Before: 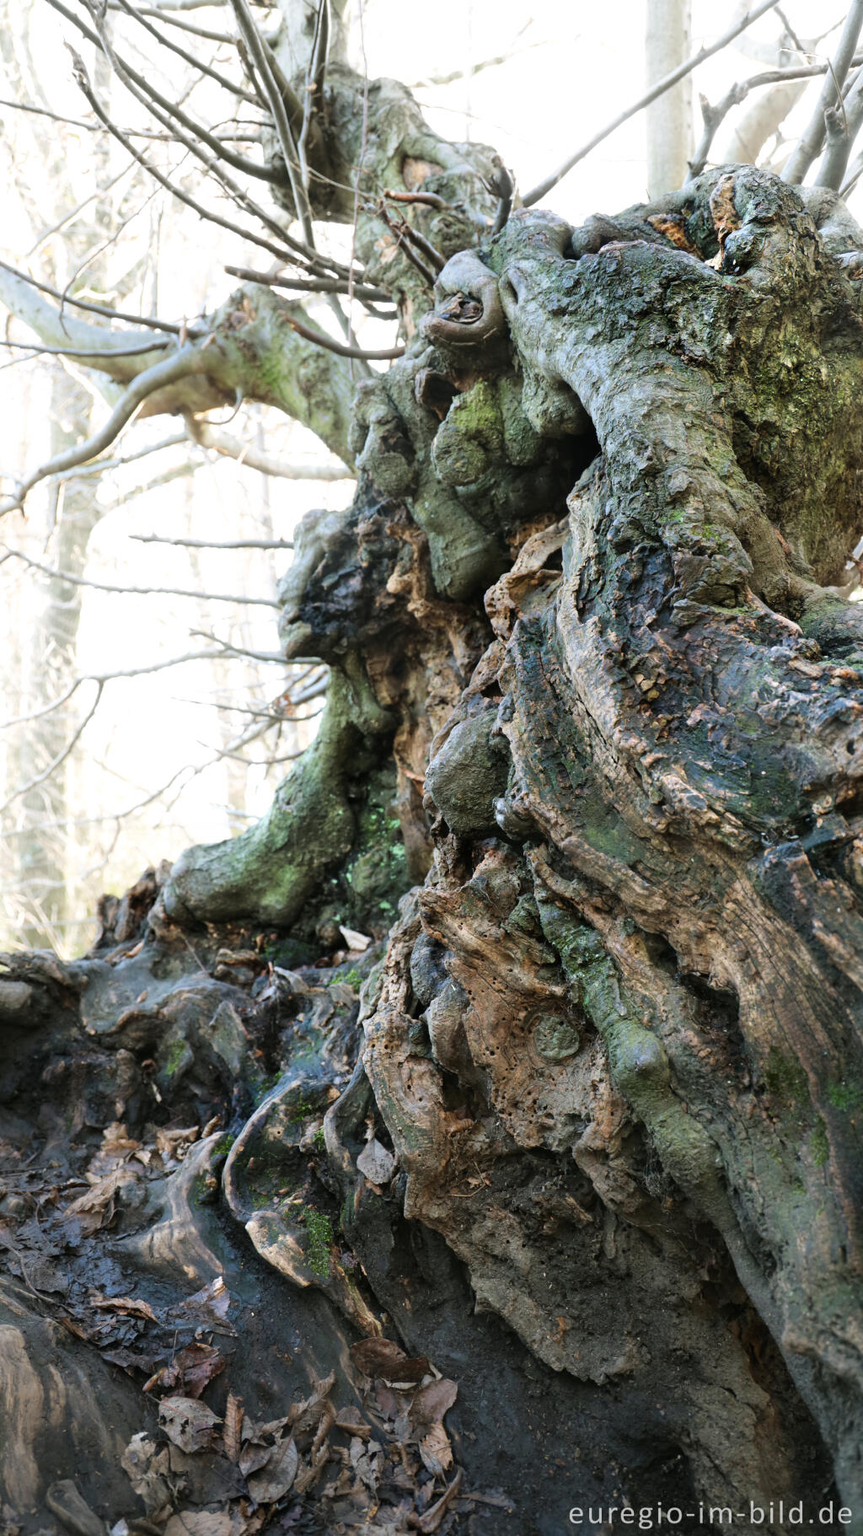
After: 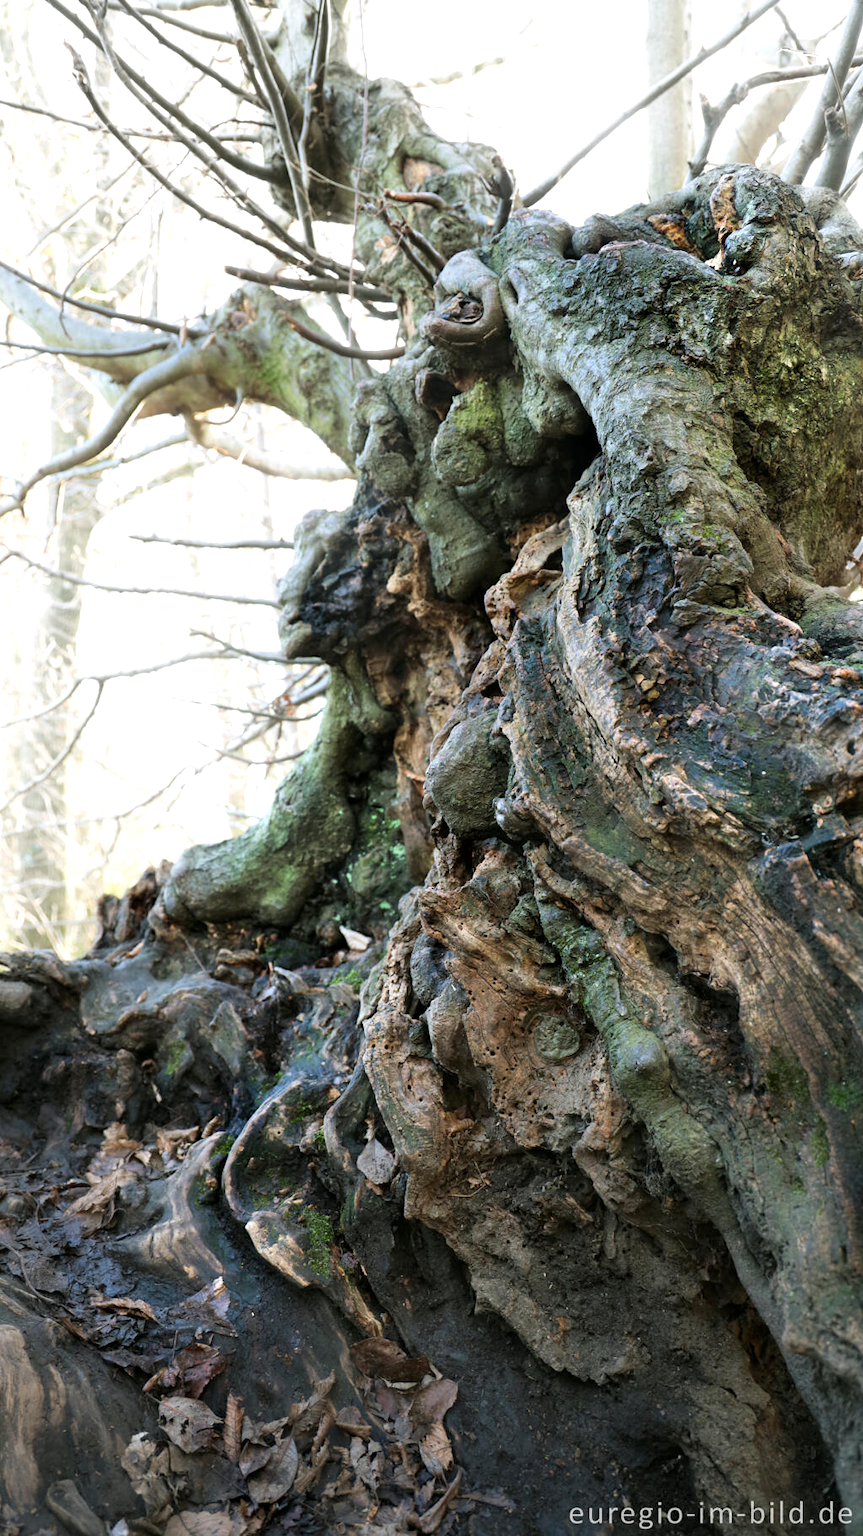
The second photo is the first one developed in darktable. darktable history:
exposure: black level correction 0.002, exposure 0.149 EV, compensate highlight preservation false
base curve: curves: ch0 [(0, 0) (0.303, 0.277) (1, 1)], preserve colors none
